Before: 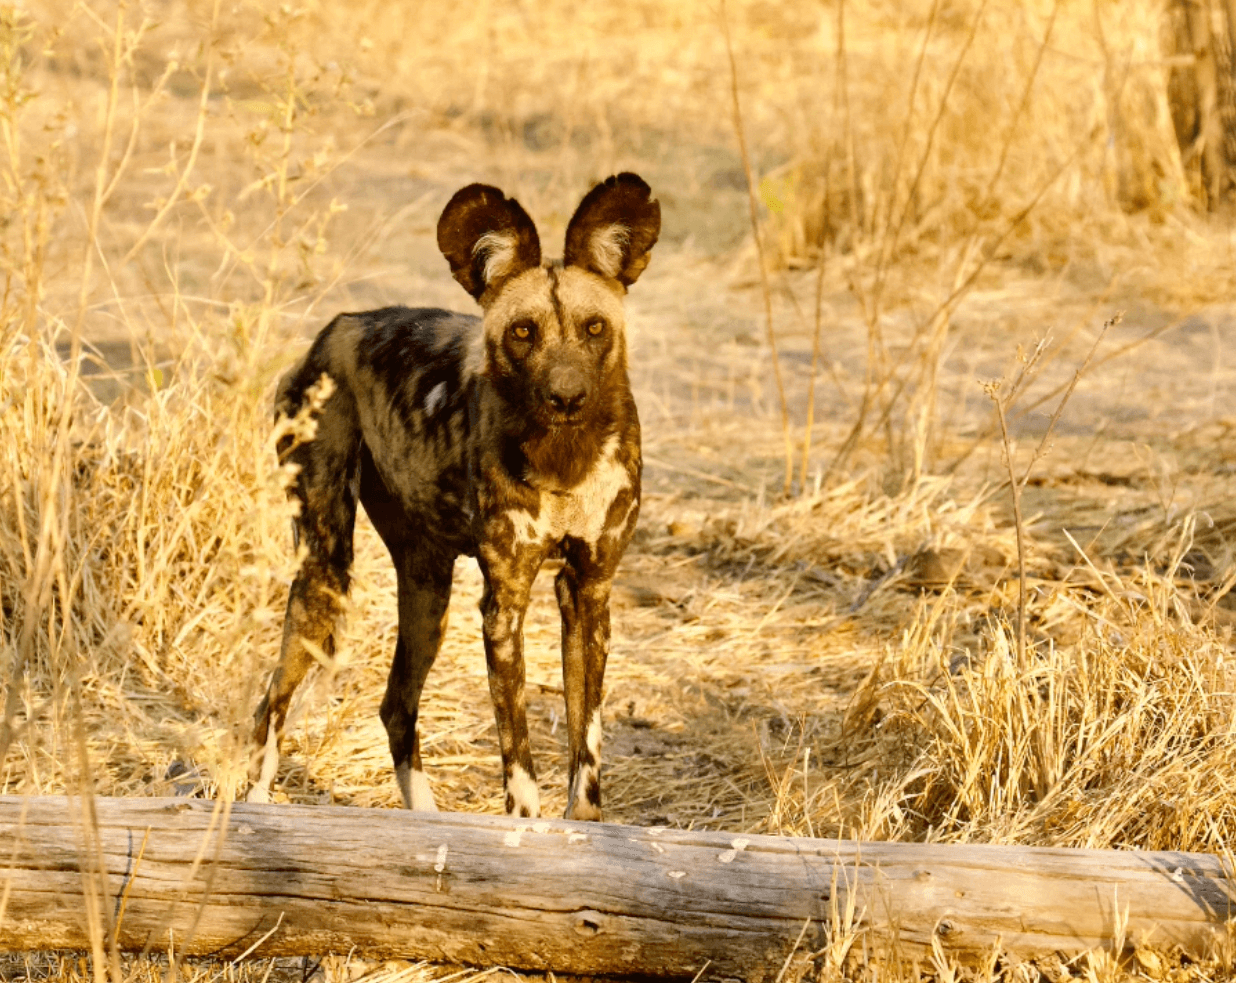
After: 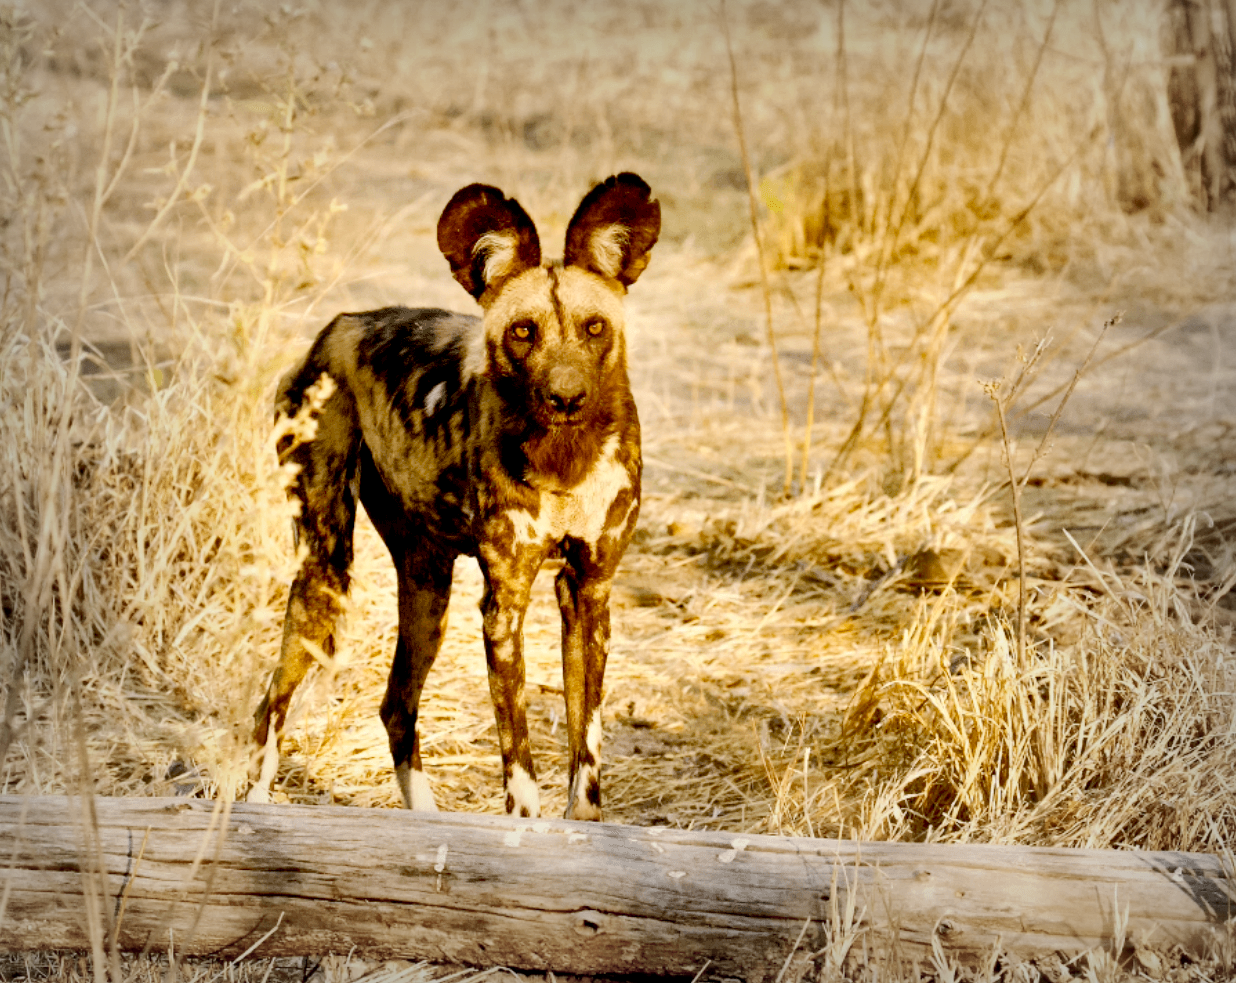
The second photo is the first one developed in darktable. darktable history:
tone equalizer: -8 EV -0.558 EV
exposure: black level correction 0.009, exposure 0.016 EV, compensate highlight preservation false
shadows and highlights: soften with gaussian
tone curve: curves: ch0 [(0, 0) (0.07, 0.057) (0.15, 0.177) (0.352, 0.445) (0.59, 0.703) (0.857, 0.908) (1, 1)], preserve colors none
vignetting: fall-off start 53.85%, automatic ratio true, width/height ratio 1.316, shape 0.221
